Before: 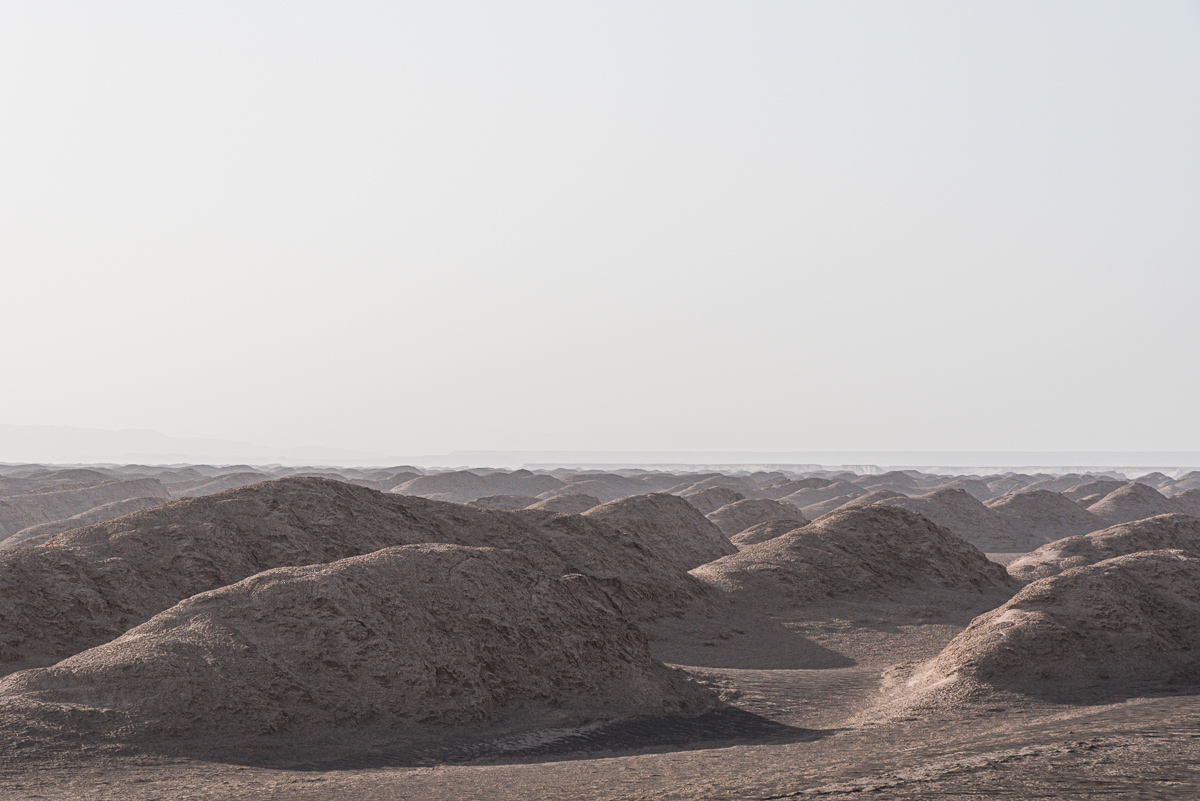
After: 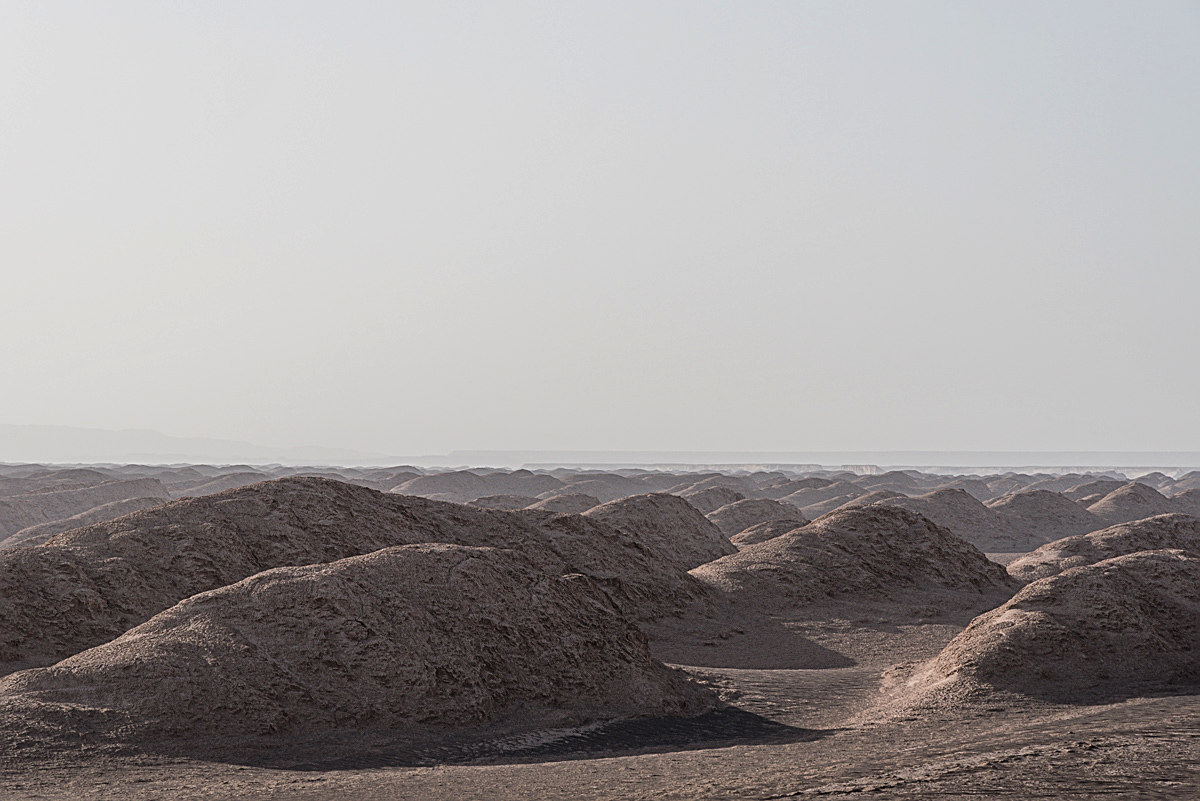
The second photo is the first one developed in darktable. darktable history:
shadows and highlights: shadows -20.33, white point adjustment -2.17, highlights -35.13
tone curve: curves: ch0 [(0, 0) (0.106, 0.041) (0.256, 0.197) (0.37, 0.336) (0.513, 0.481) (0.667, 0.629) (1, 1)]; ch1 [(0, 0) (0.502, 0.505) (0.553, 0.577) (1, 1)]; ch2 [(0, 0) (0.5, 0.495) (0.56, 0.544) (1, 1)], preserve colors none
sharpen: on, module defaults
